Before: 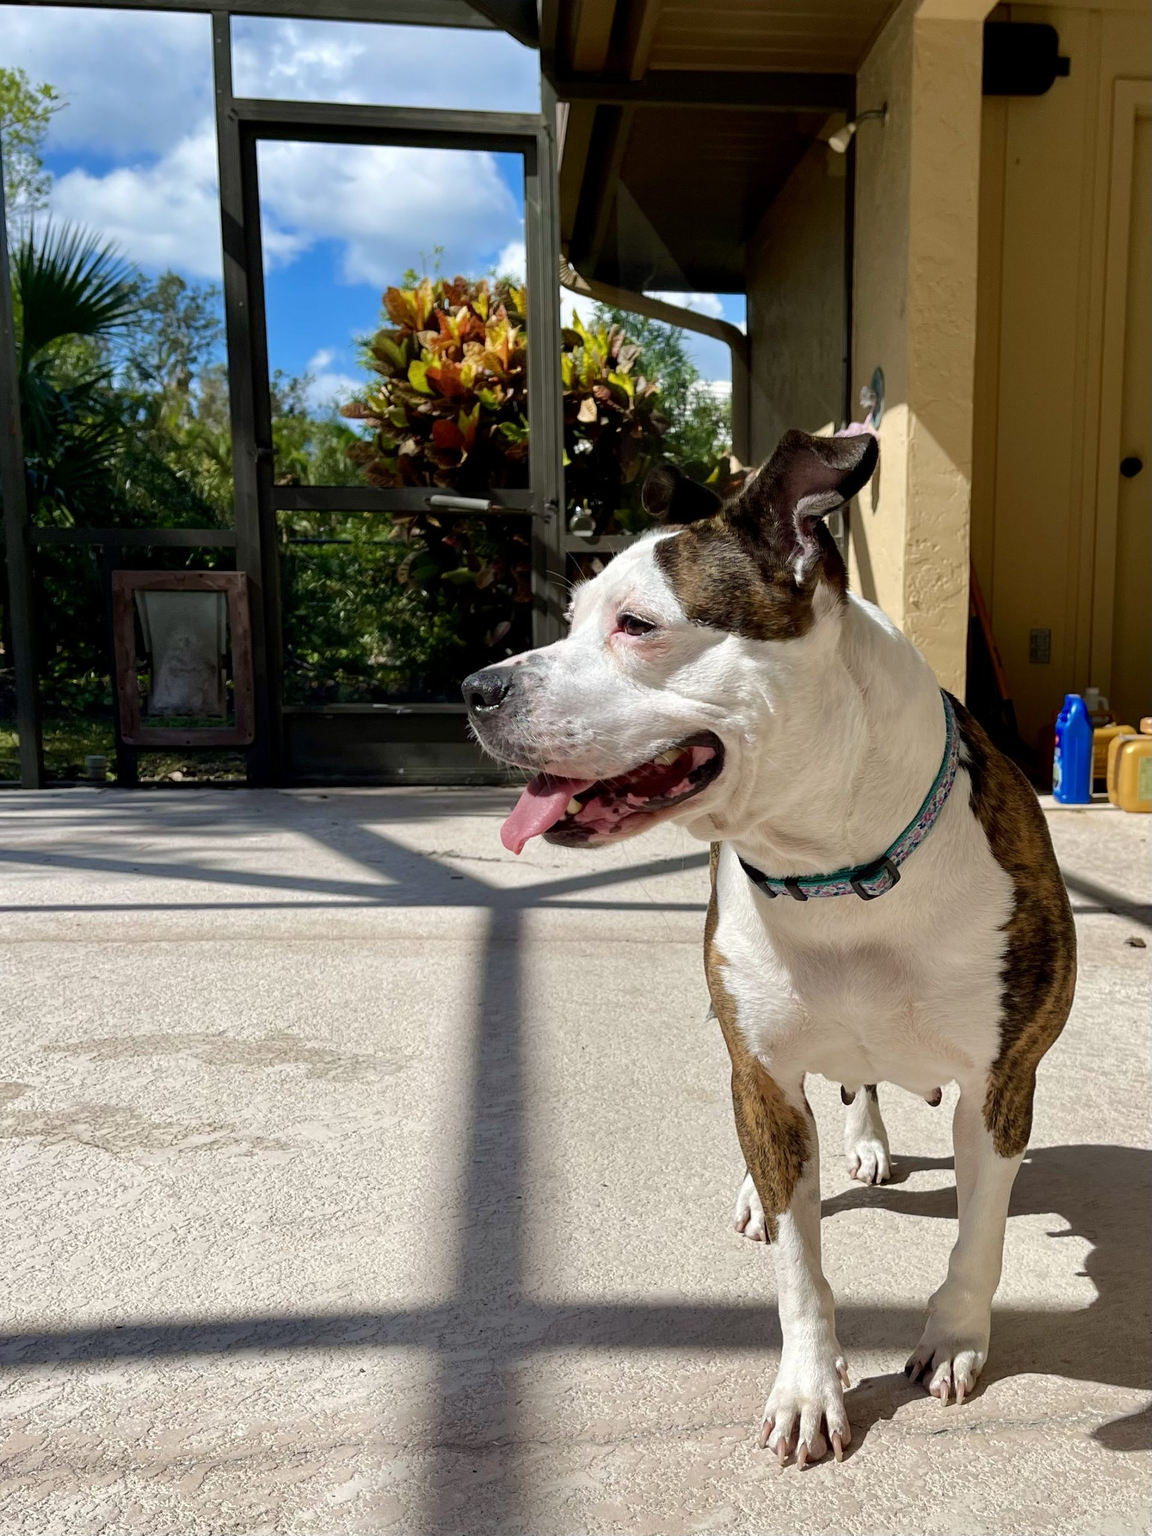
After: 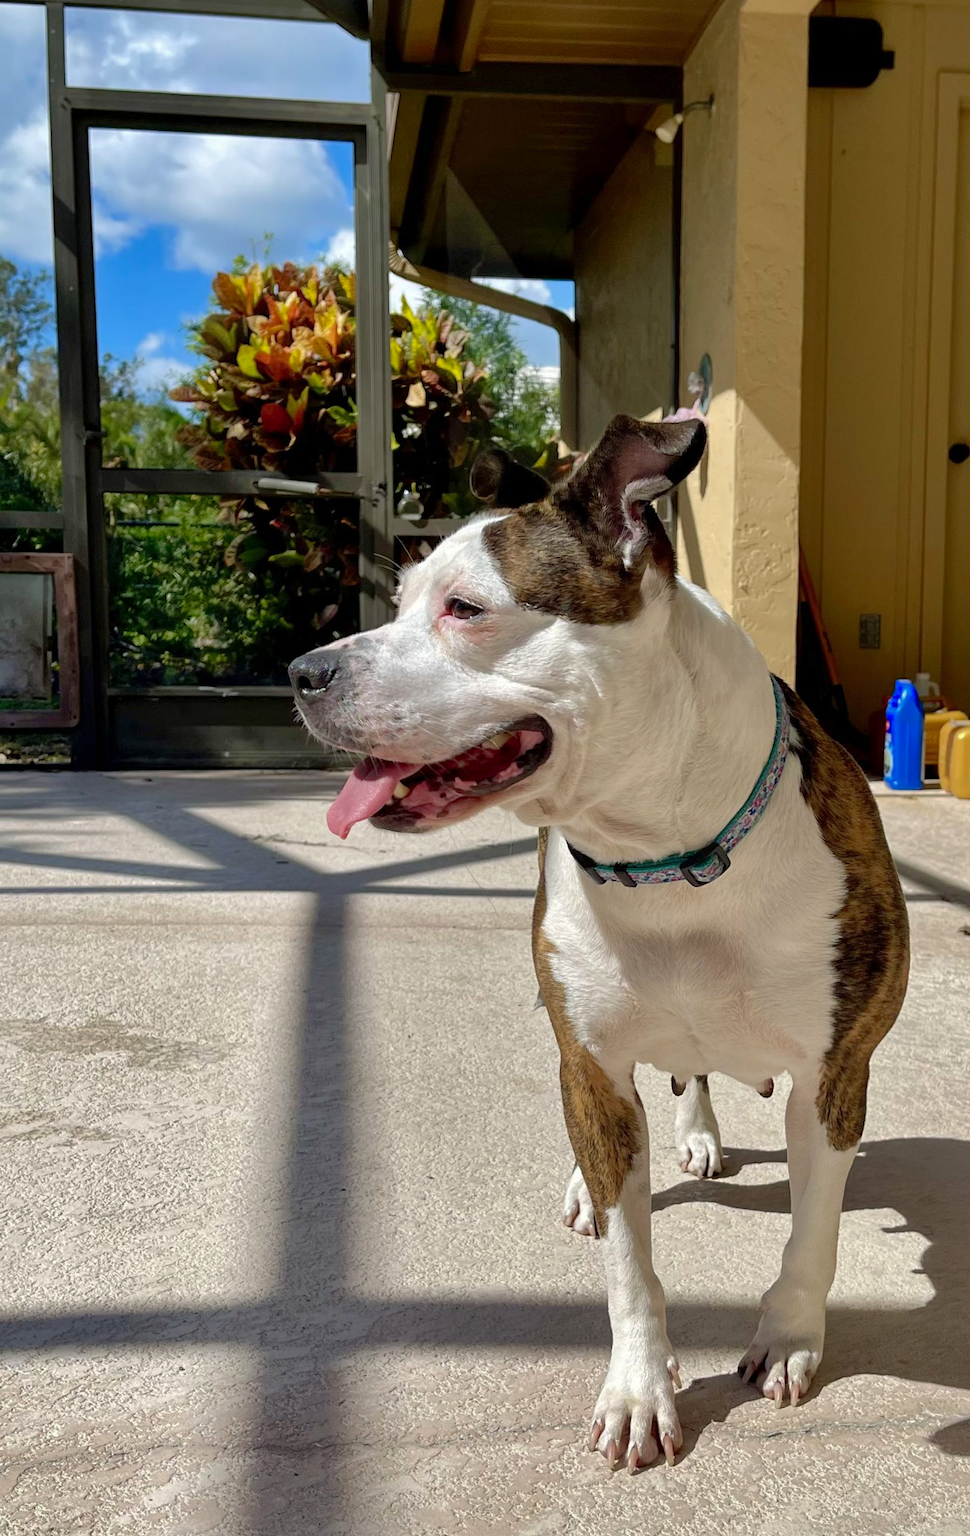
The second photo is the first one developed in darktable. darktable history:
crop and rotate: left 14.584%
shadows and highlights: on, module defaults
rotate and perspective: rotation 0.226°, lens shift (vertical) -0.042, crop left 0.023, crop right 0.982, crop top 0.006, crop bottom 0.994
contrast brightness saturation: contrast 0.04, saturation 0.07
